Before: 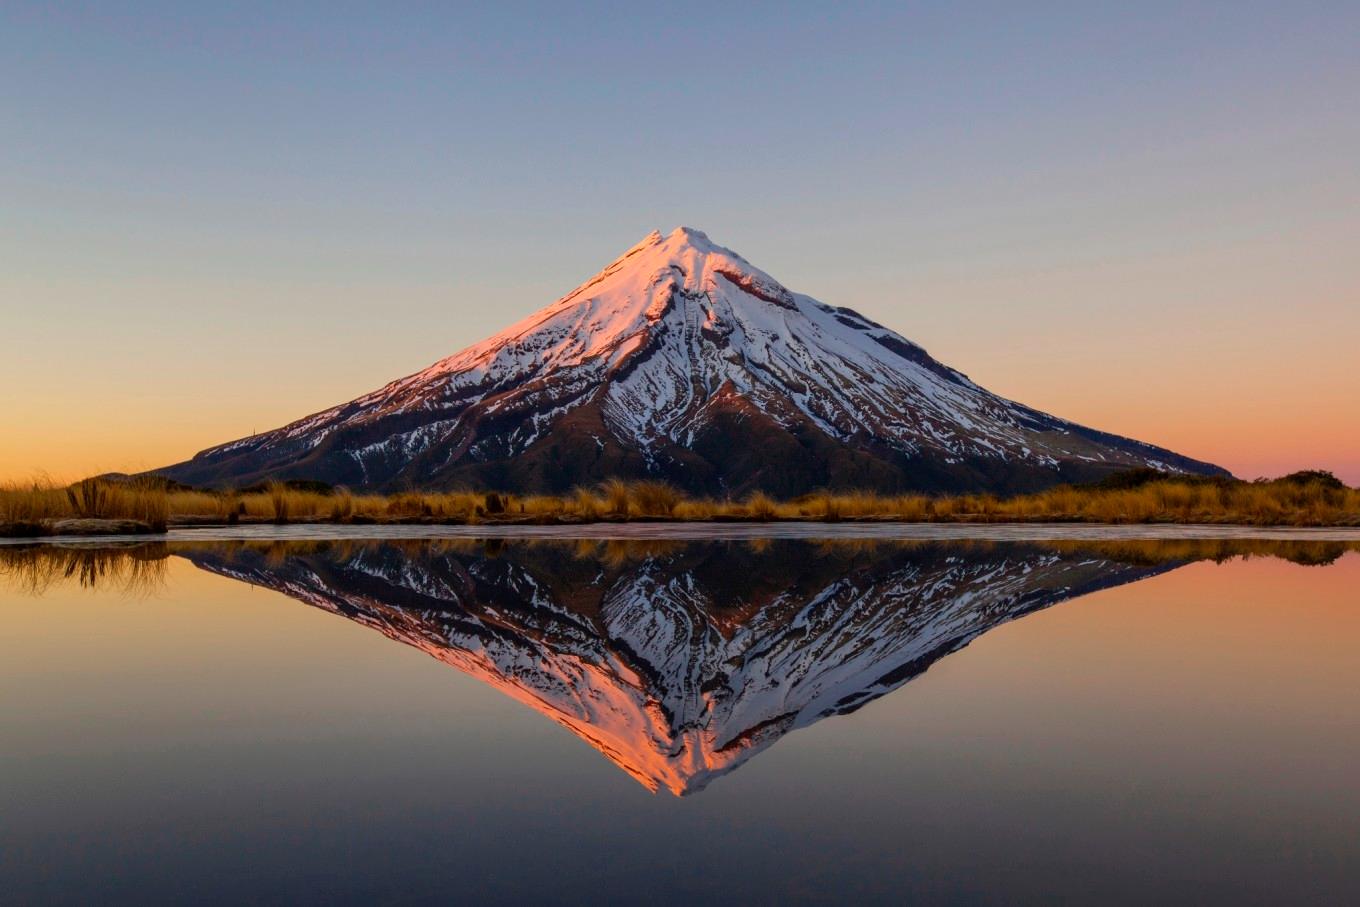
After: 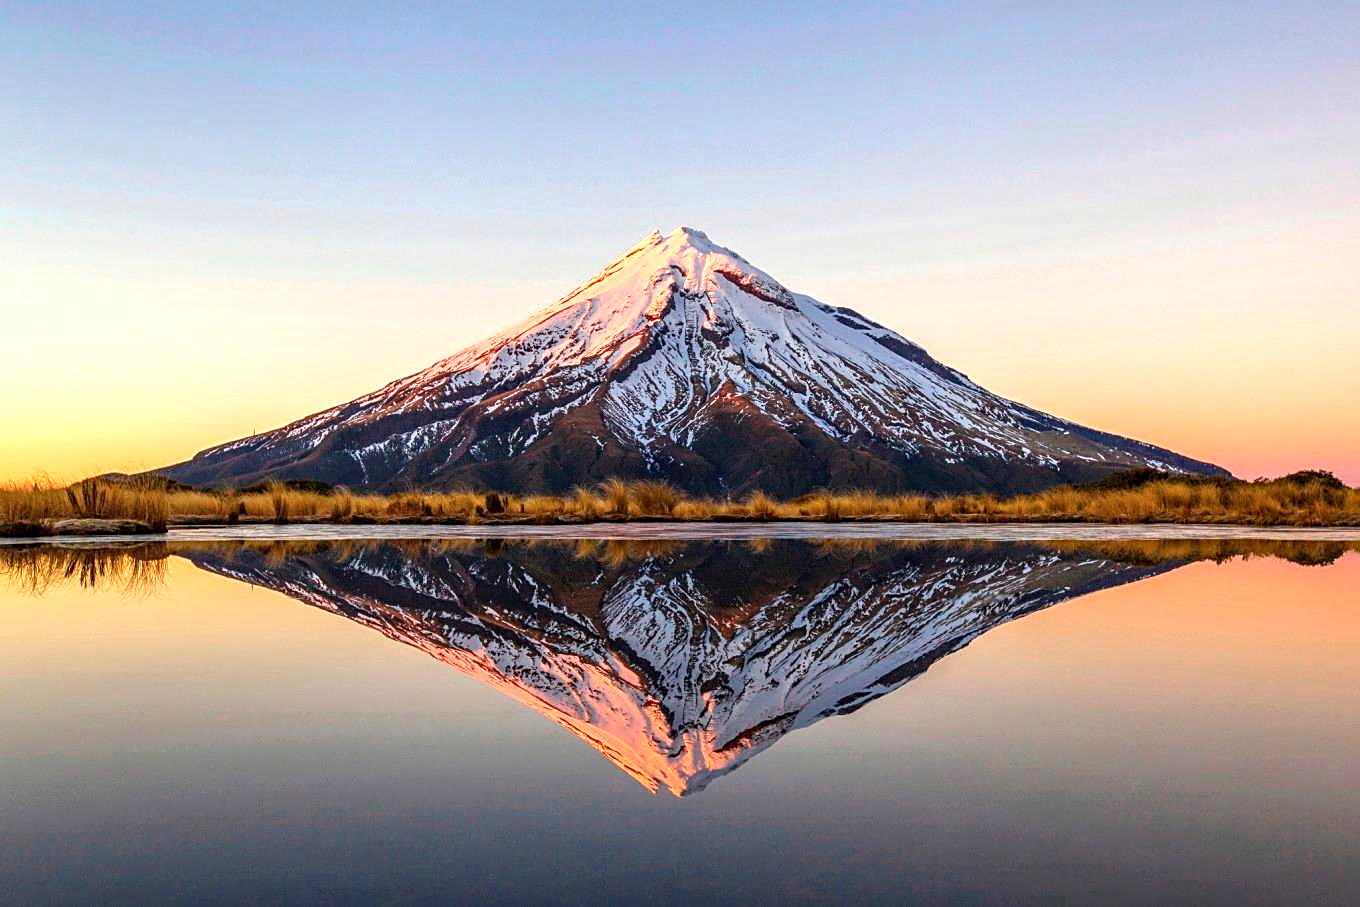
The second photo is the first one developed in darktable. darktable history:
sharpen: on, module defaults
exposure: black level correction 0, exposure 1.001 EV, compensate exposure bias true, compensate highlight preservation false
local contrast: detail 130%
